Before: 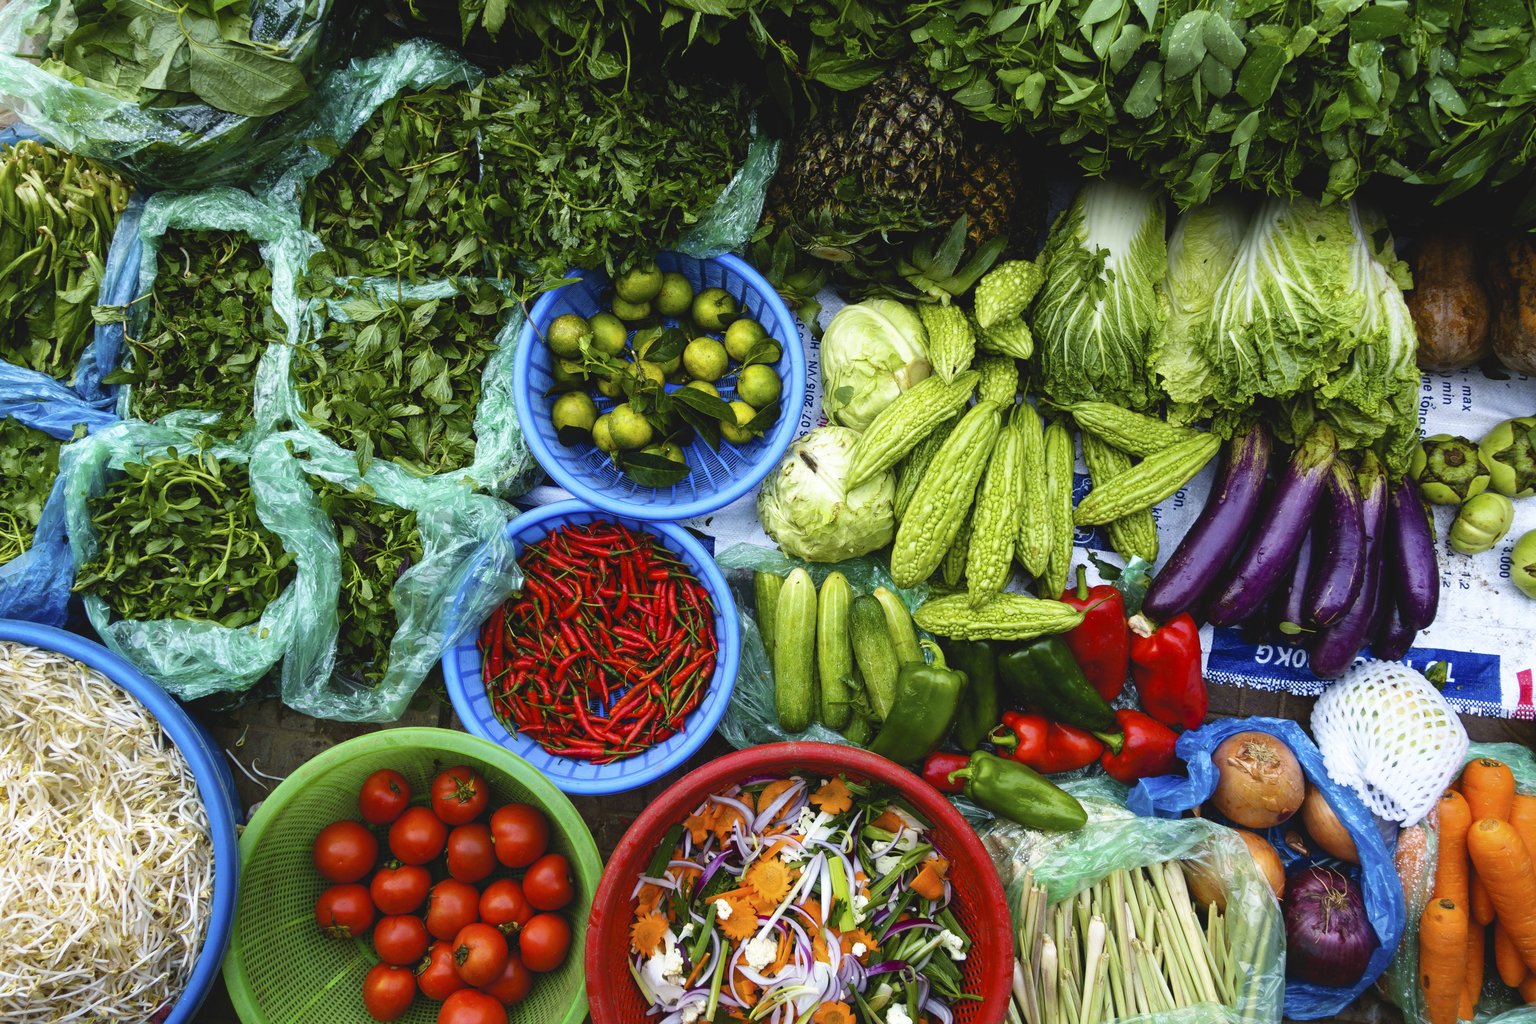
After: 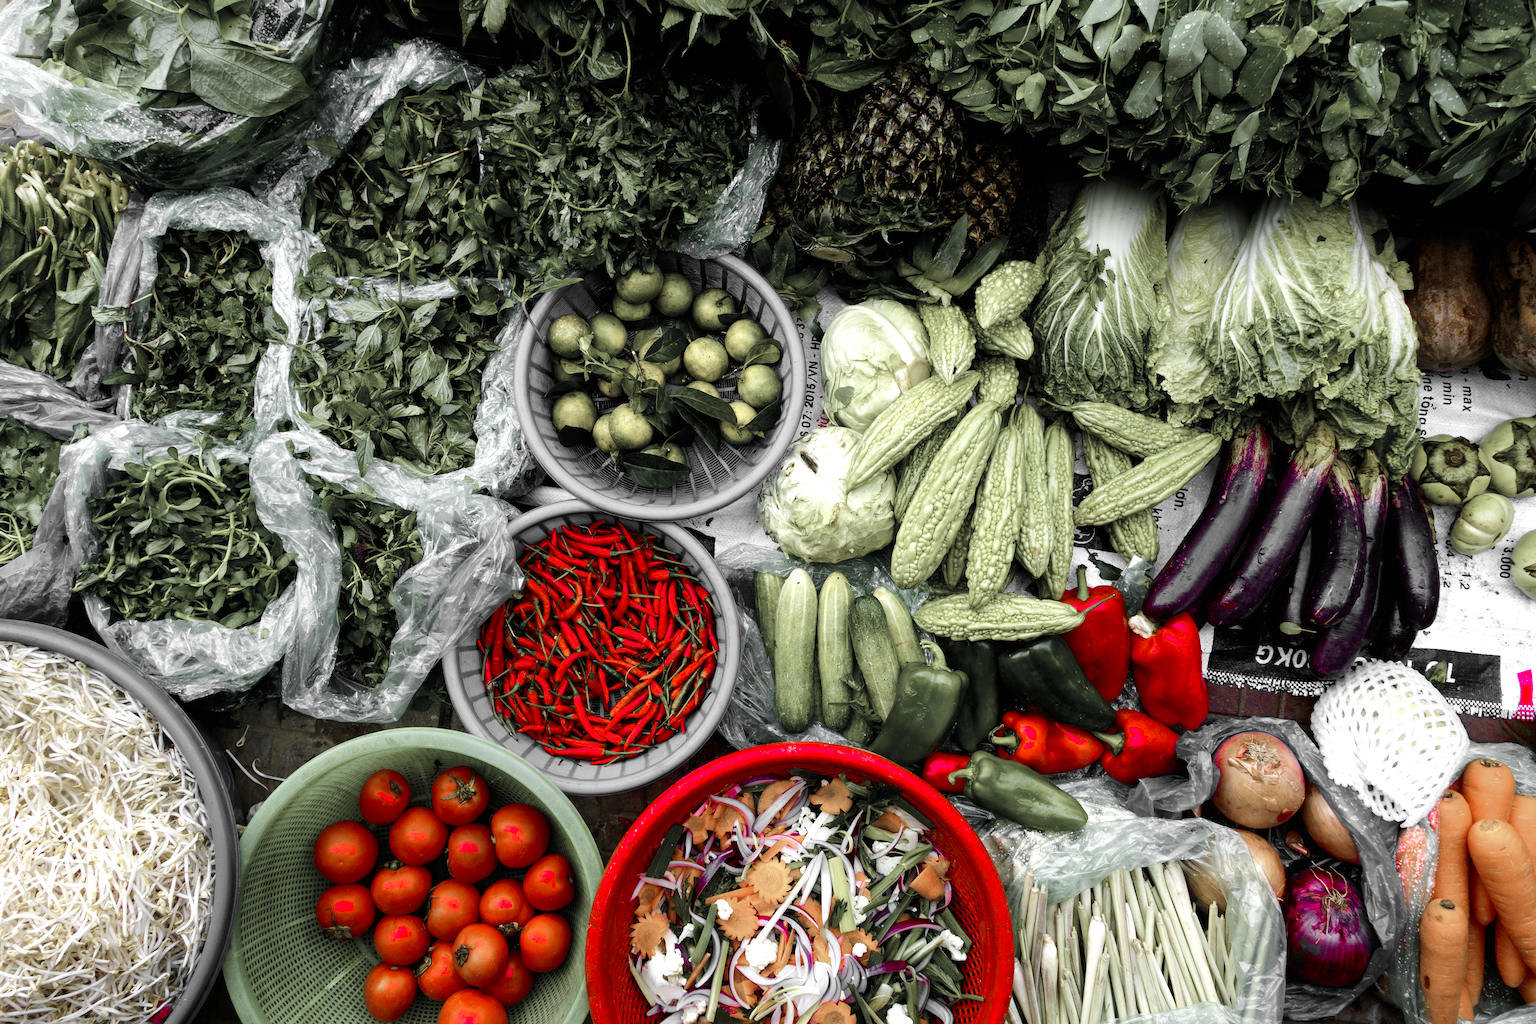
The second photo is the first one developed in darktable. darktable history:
color balance rgb: global offset › luminance -0.51%, perceptual saturation grading › global saturation 27.53%, perceptual saturation grading › highlights -25%, perceptual saturation grading › shadows 25%, perceptual brilliance grading › highlights 6.62%, perceptual brilliance grading › mid-tones 17.07%, perceptual brilliance grading › shadows -5.23%
color zones: curves: ch1 [(0, 0.831) (0.08, 0.771) (0.157, 0.268) (0.241, 0.207) (0.562, -0.005) (0.714, -0.013) (0.876, 0.01) (1, 0.831)]
